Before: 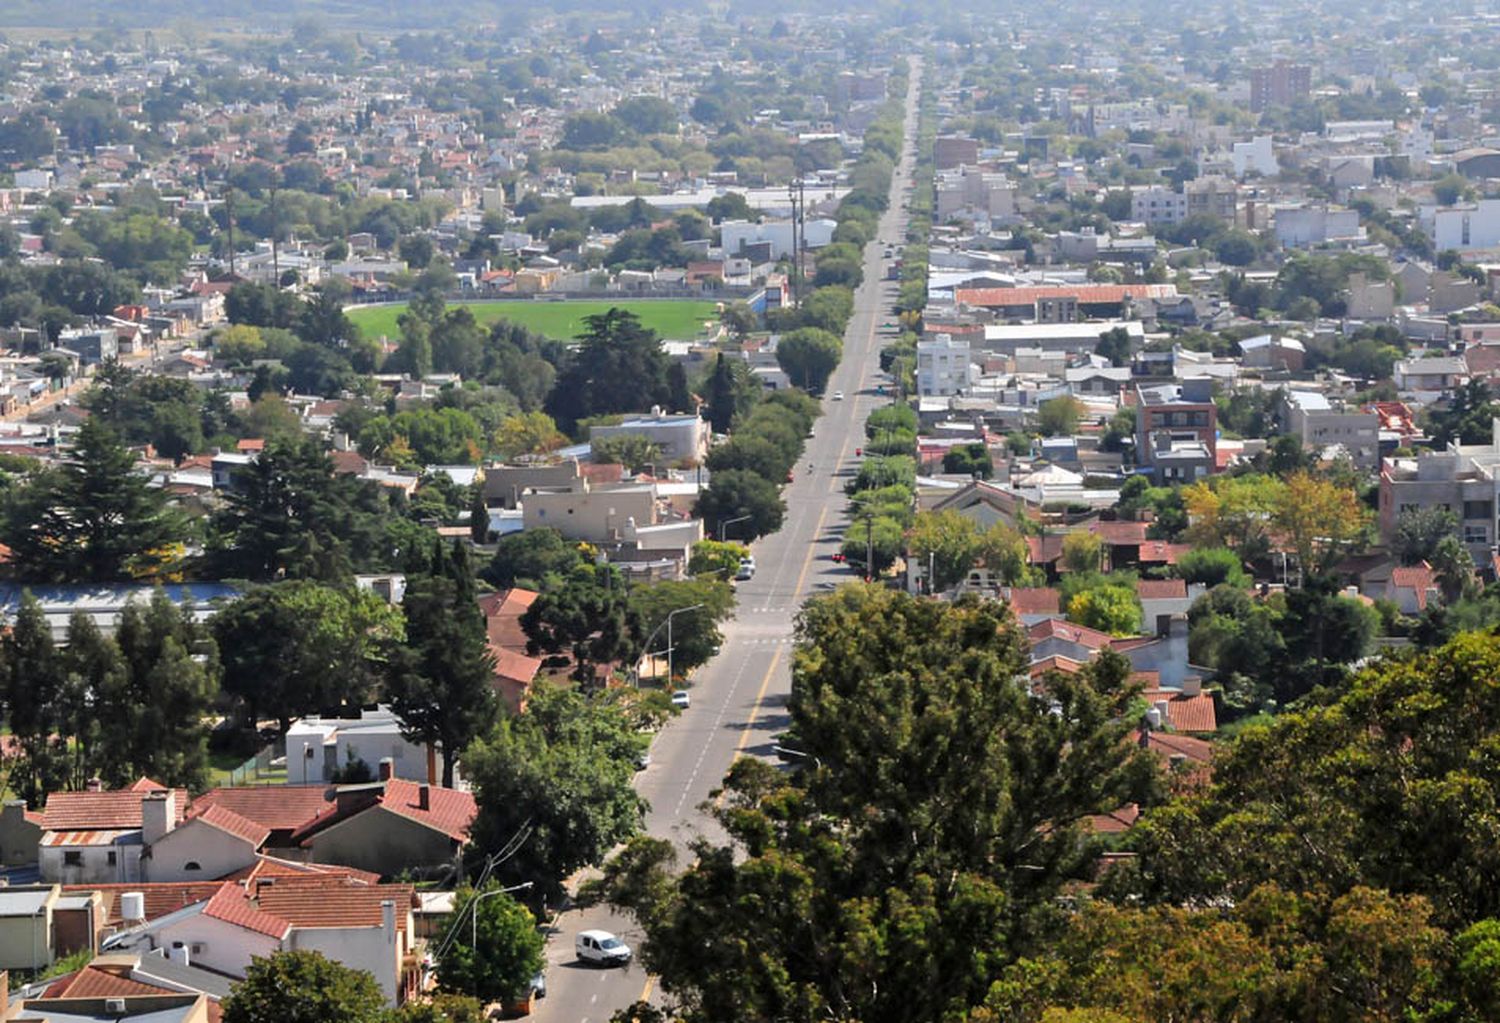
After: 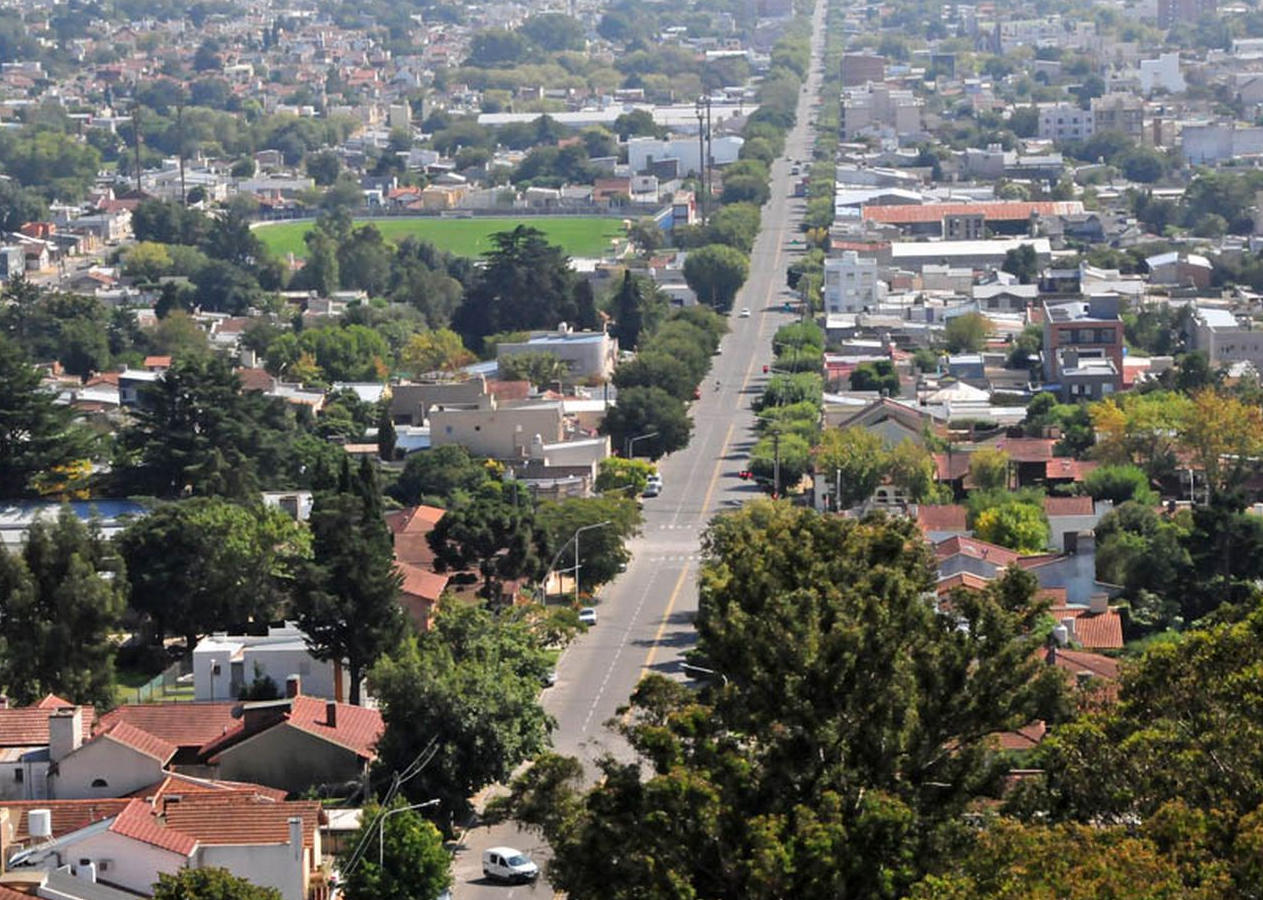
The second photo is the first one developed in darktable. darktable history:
crop: left 6.205%, top 8.207%, right 9.537%, bottom 3.763%
